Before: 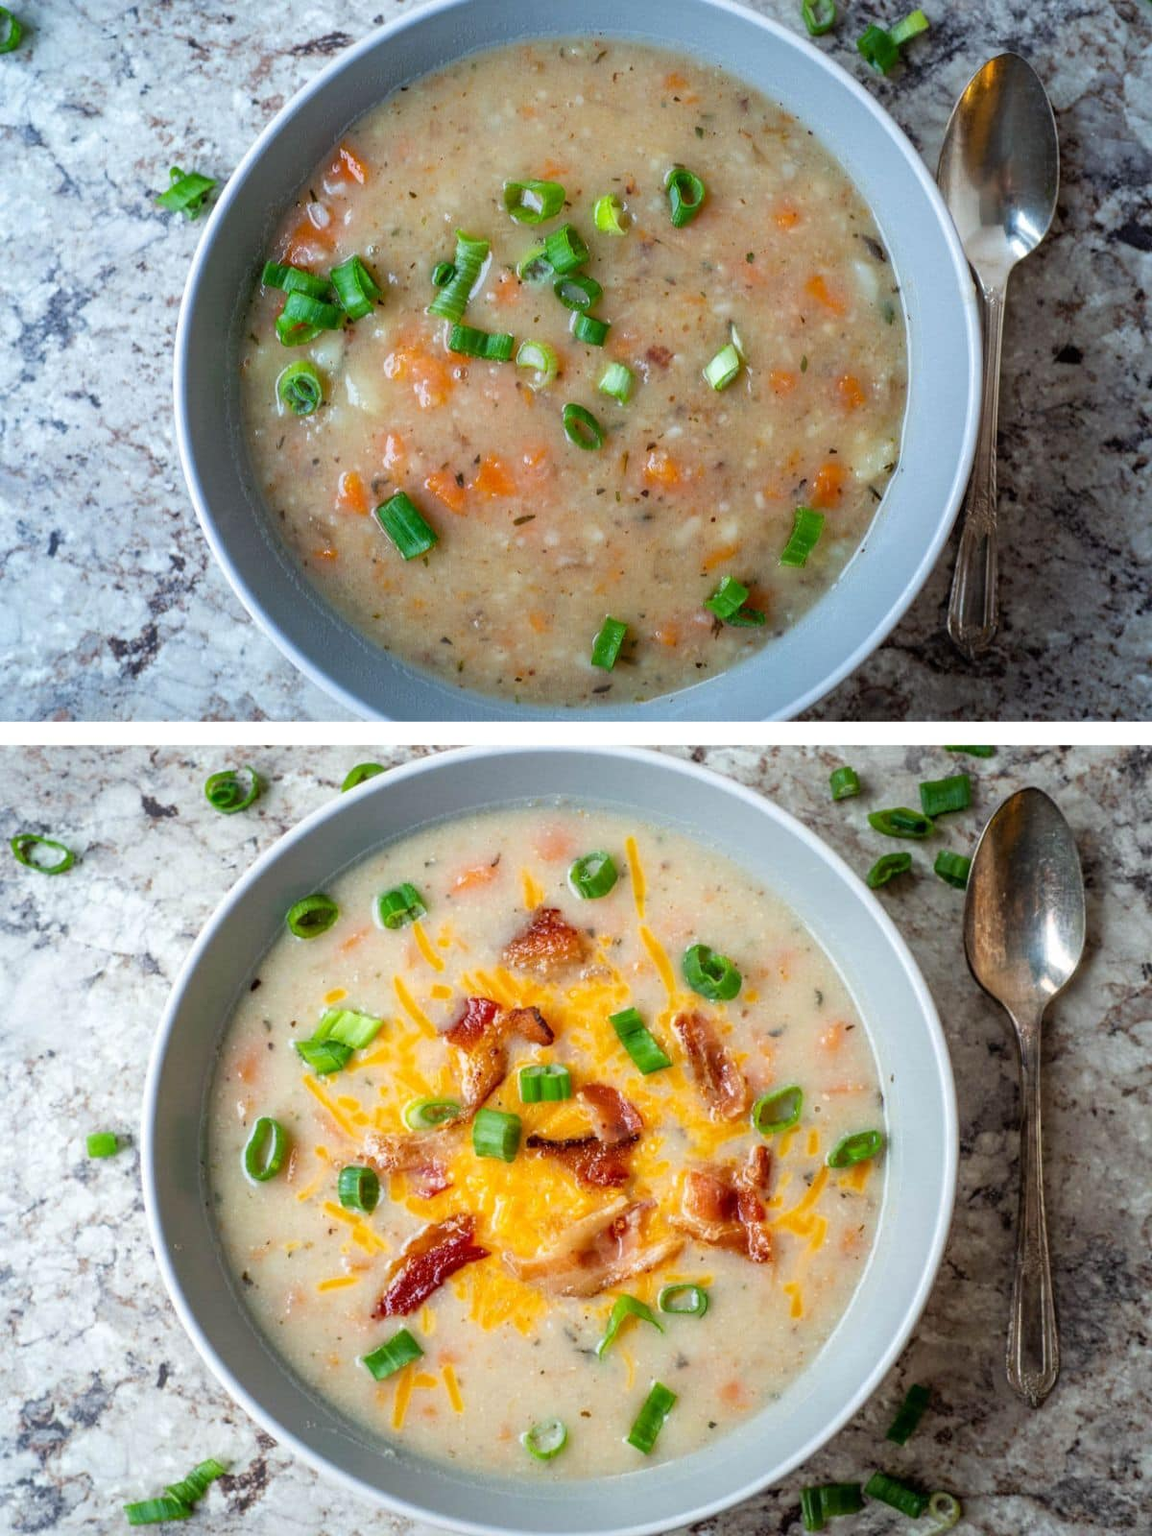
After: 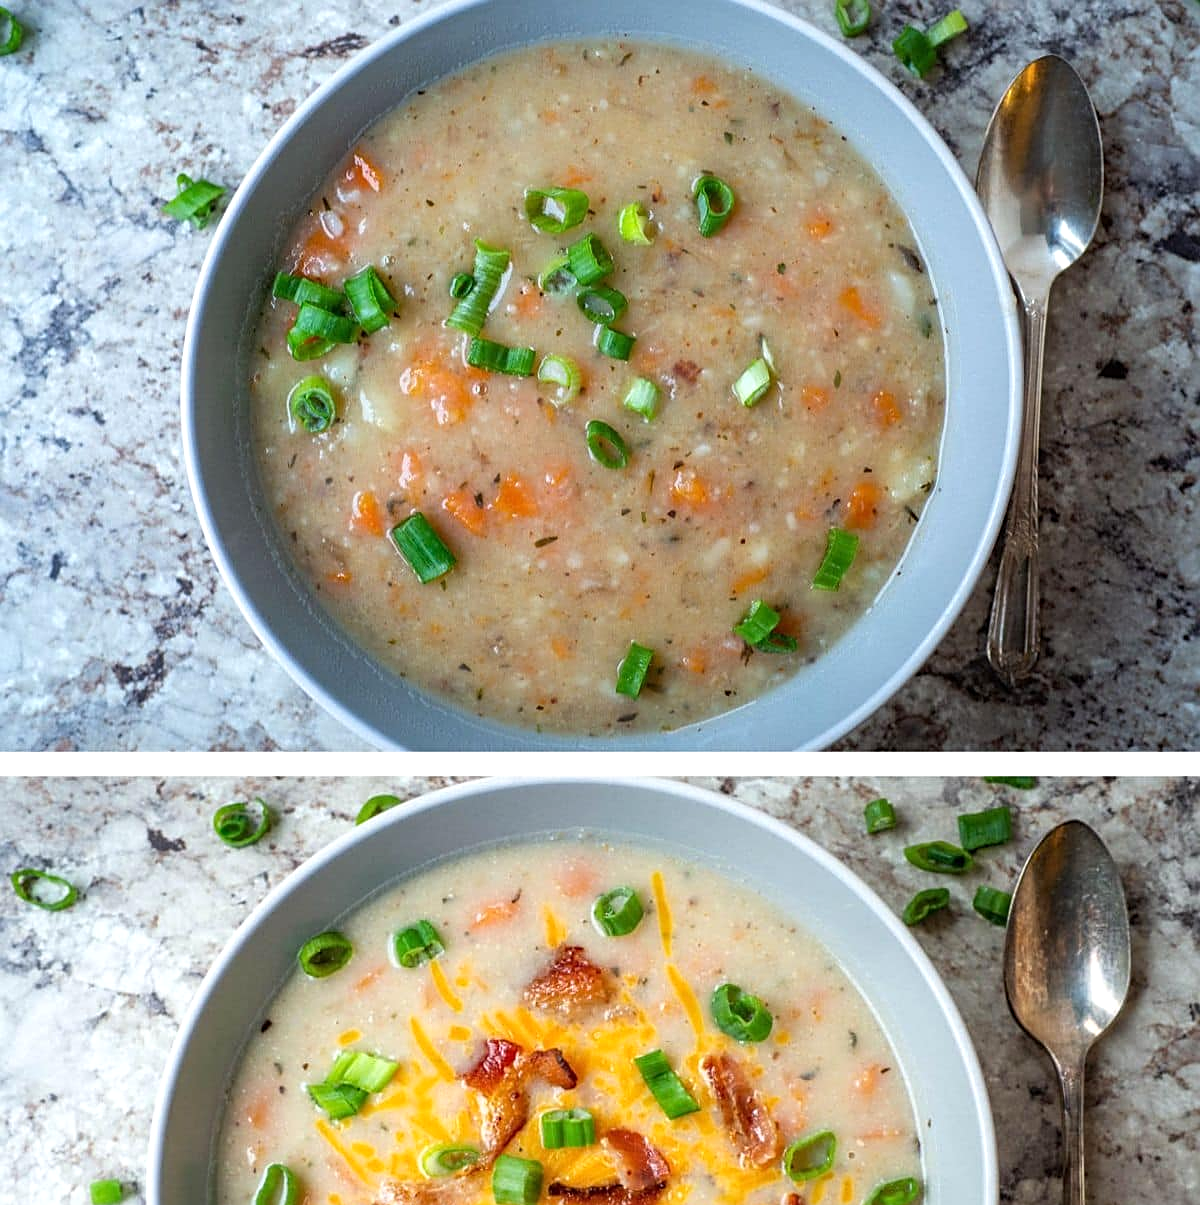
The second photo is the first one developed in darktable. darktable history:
crop: bottom 24.643%
sharpen: on, module defaults
exposure: exposure 0.15 EV, compensate highlight preservation false
